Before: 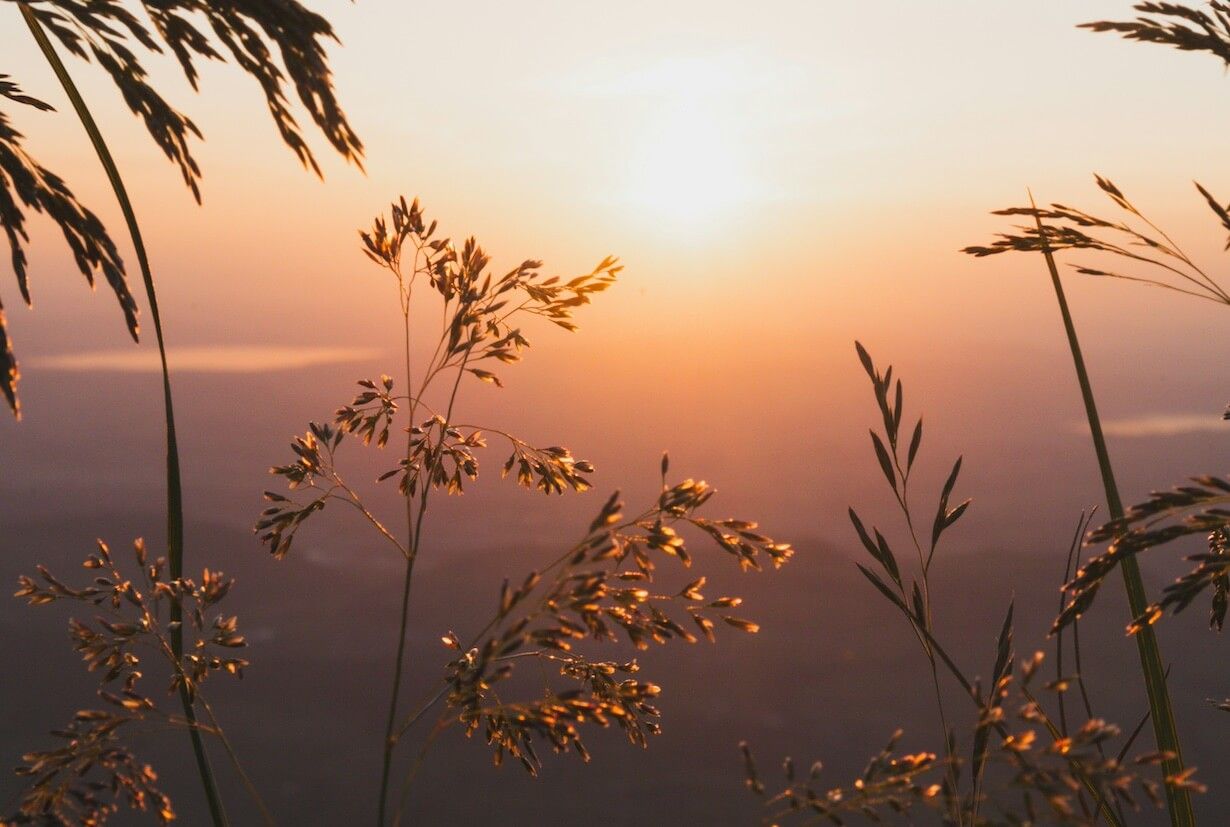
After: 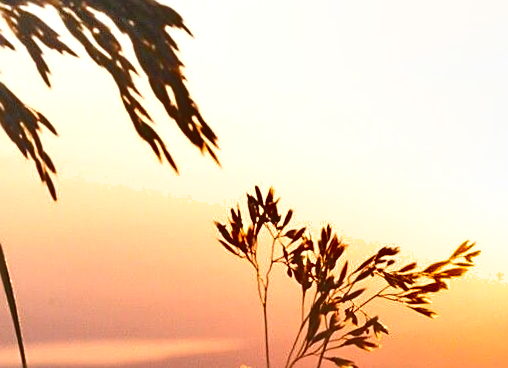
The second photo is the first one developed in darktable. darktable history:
exposure: exposure 0.6 EV, compensate highlight preservation false
tone equalizer: -7 EV 0.15 EV, -6 EV 0.6 EV, -5 EV 1.15 EV, -4 EV 1.33 EV, -3 EV 1.15 EV, -2 EV 0.6 EV, -1 EV 0.15 EV, mask exposure compensation -0.5 EV
sharpen: on, module defaults
shadows and highlights: soften with gaussian
rotate and perspective: rotation -1.42°, crop left 0.016, crop right 0.984, crop top 0.035, crop bottom 0.965
crop and rotate: left 10.817%, top 0.062%, right 47.194%, bottom 53.626%
